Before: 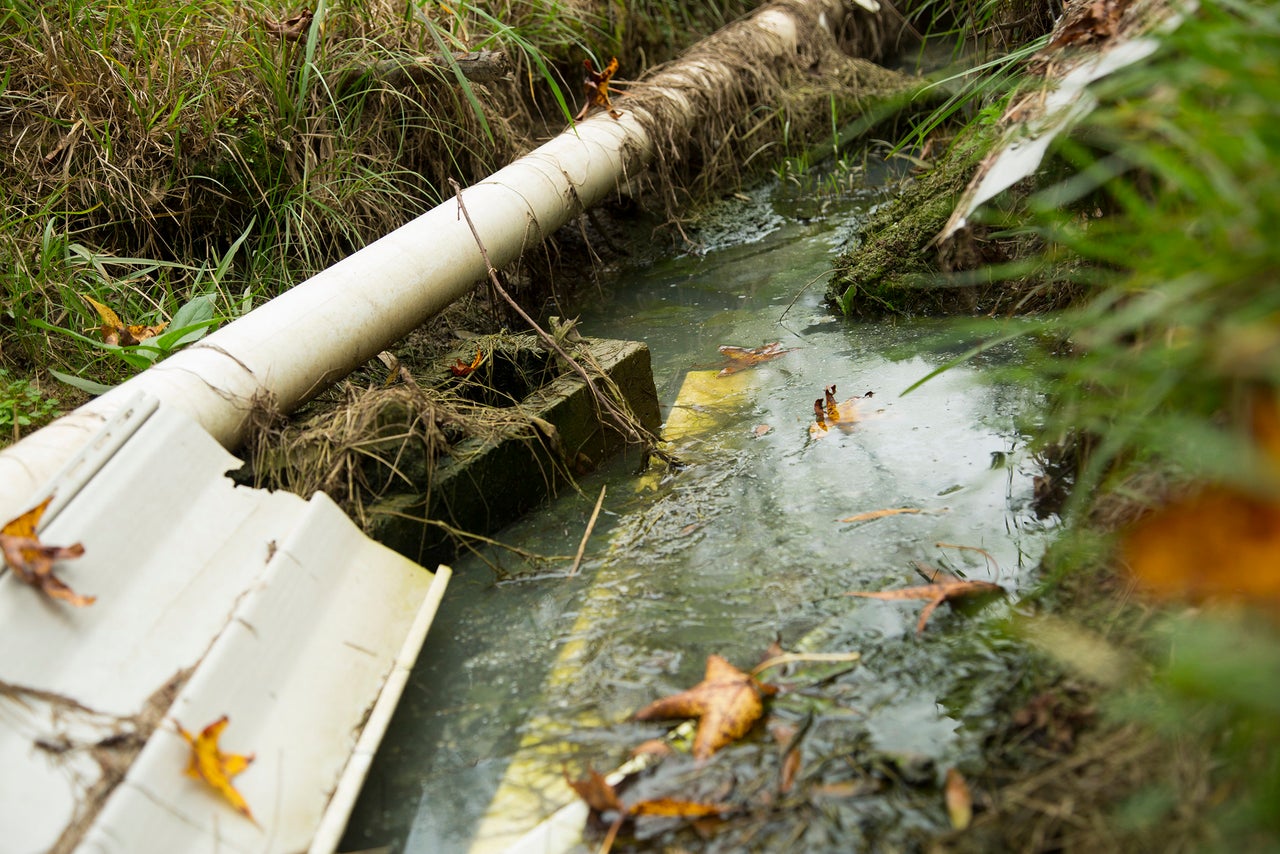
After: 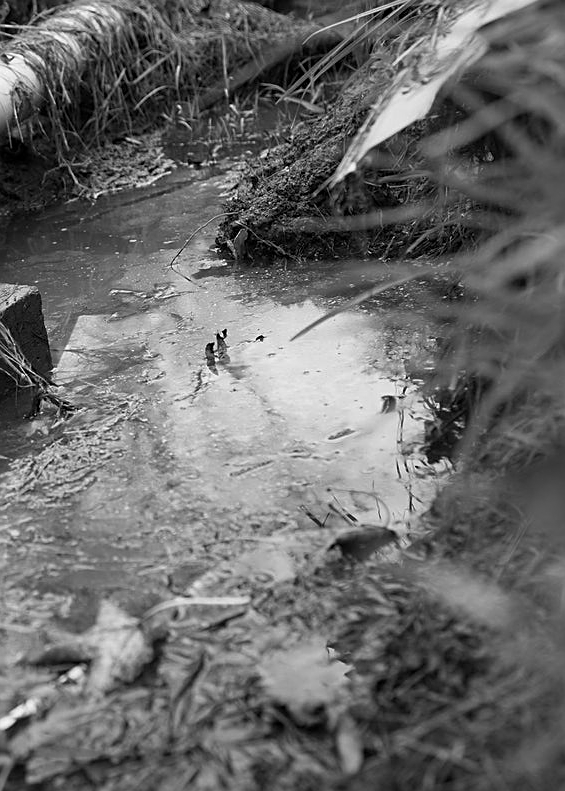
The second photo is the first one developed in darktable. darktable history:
crop: left 47.628%, top 6.643%, right 7.874%
monochrome: a 0, b 0, size 0.5, highlights 0.57
sharpen: on, module defaults
